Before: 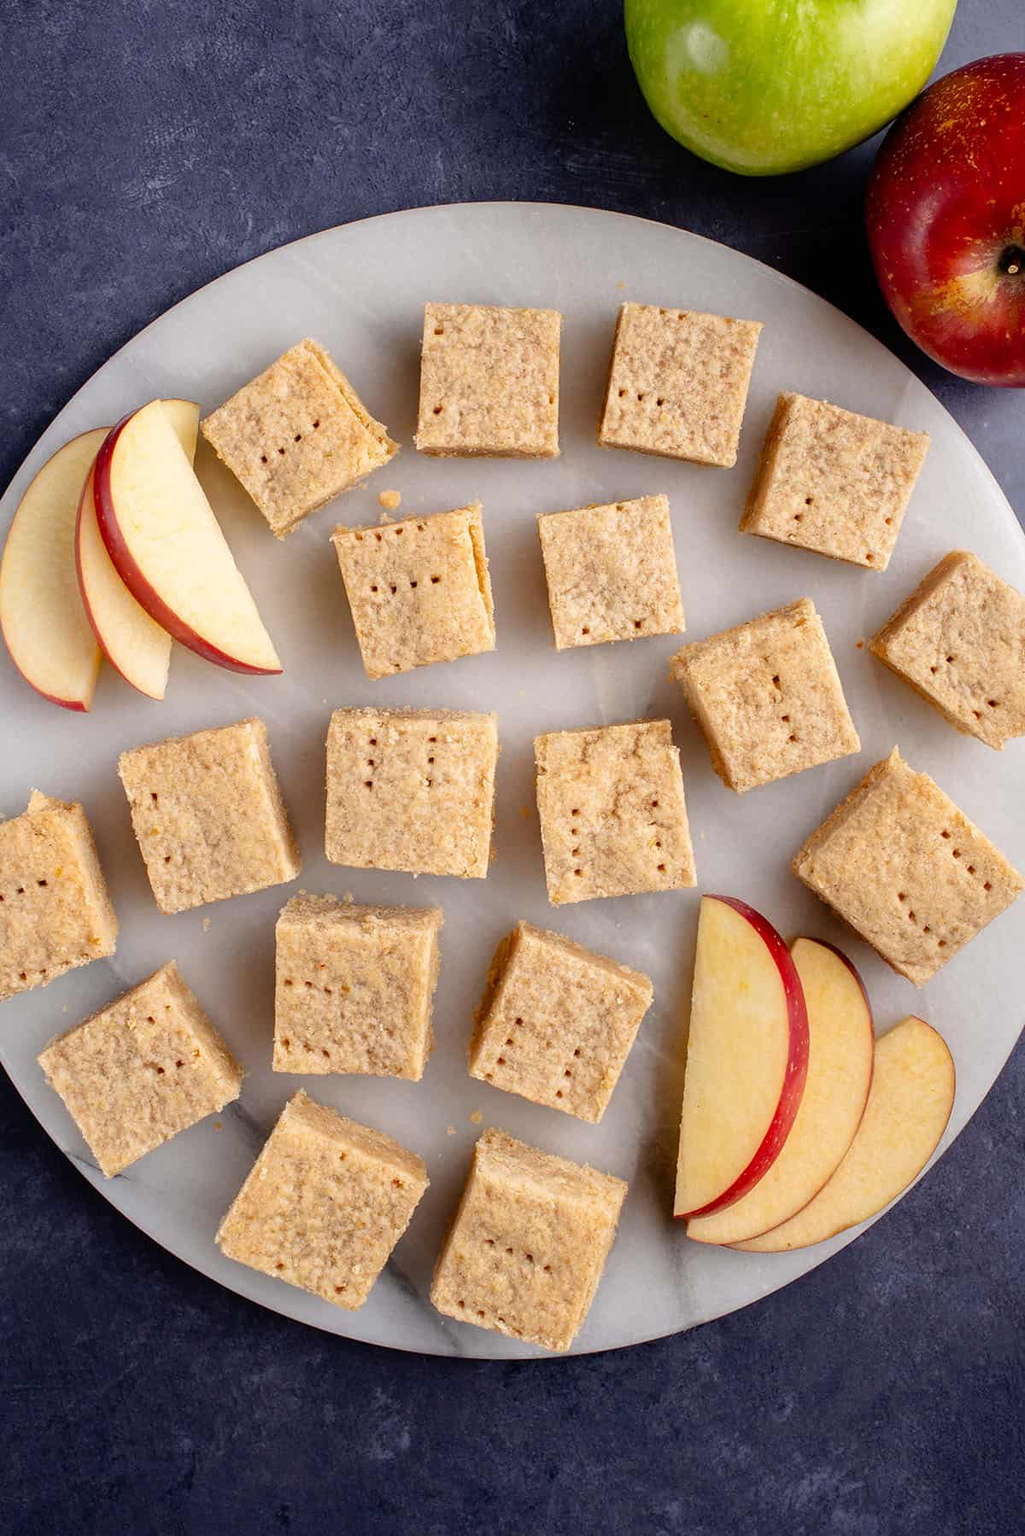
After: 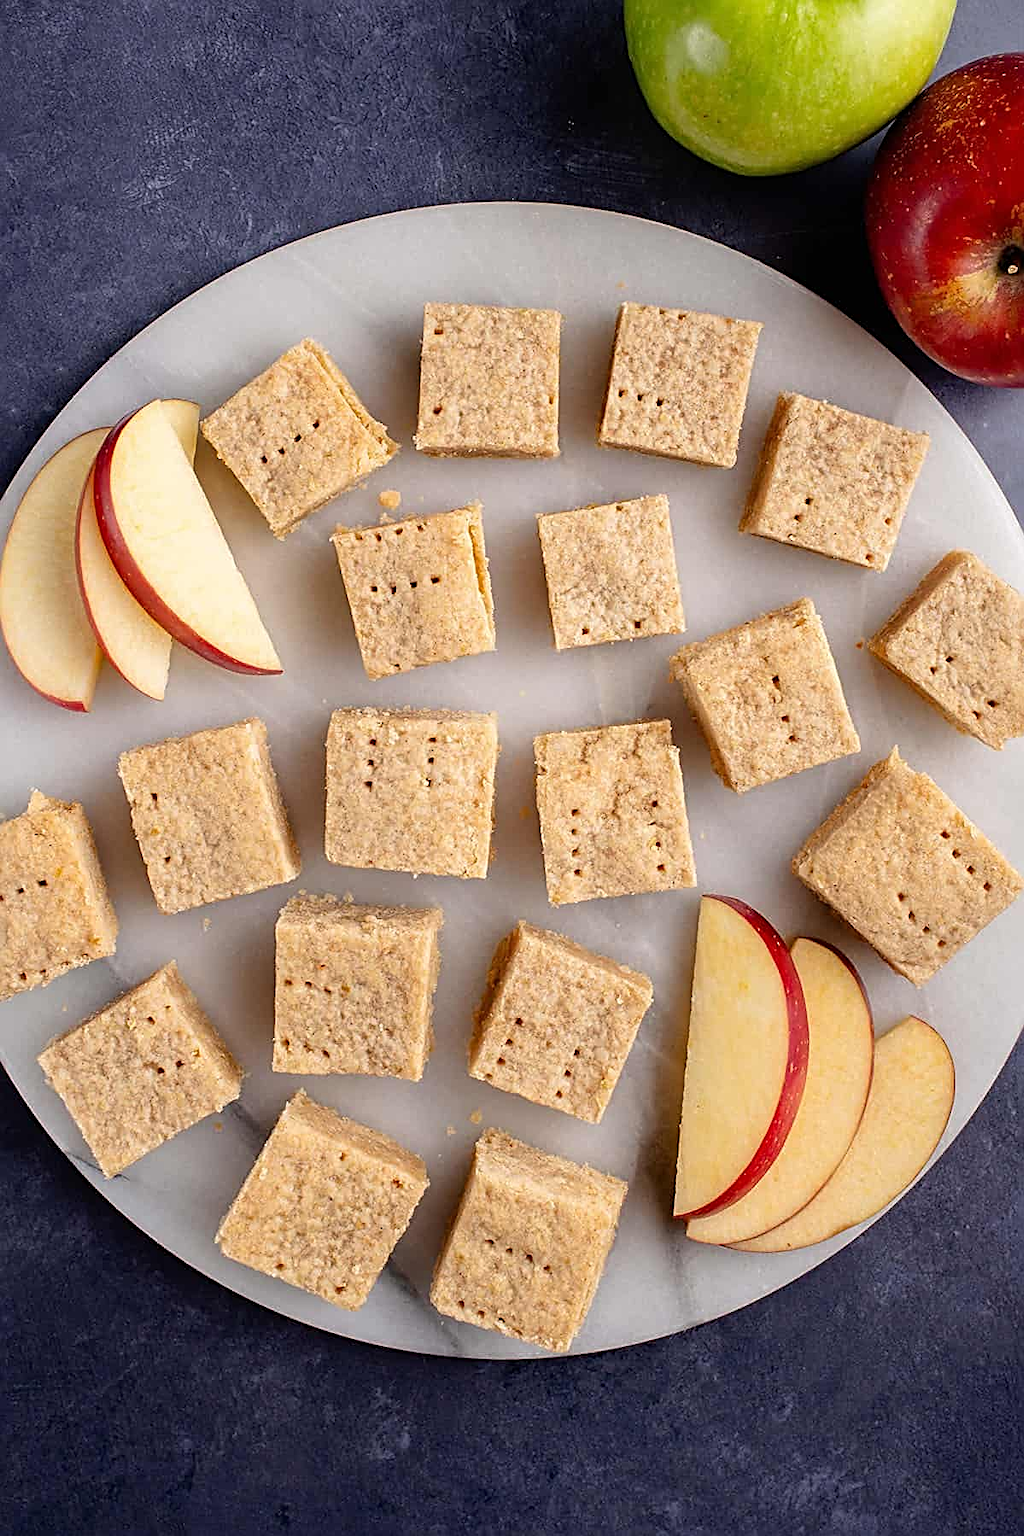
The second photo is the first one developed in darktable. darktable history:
sharpen: radius 2.675, amount 0.667
